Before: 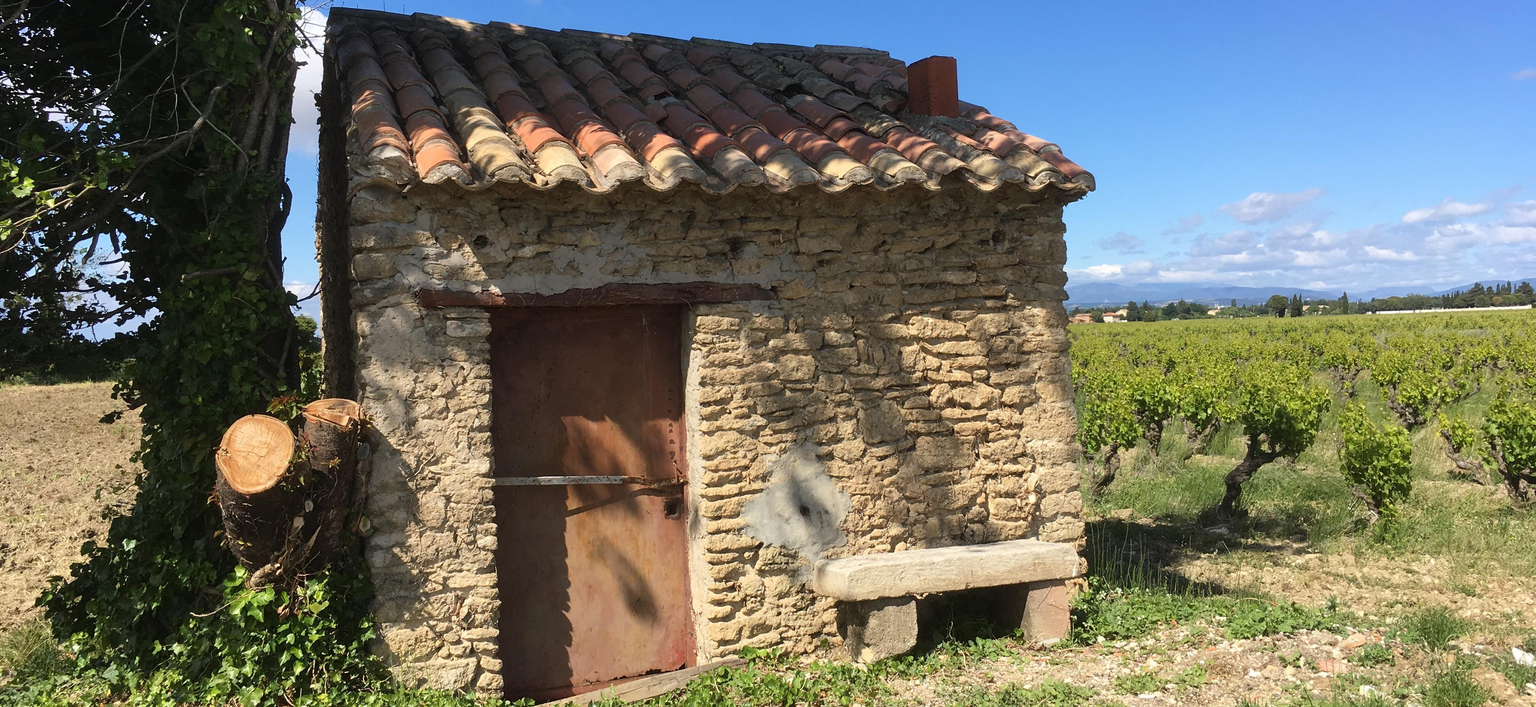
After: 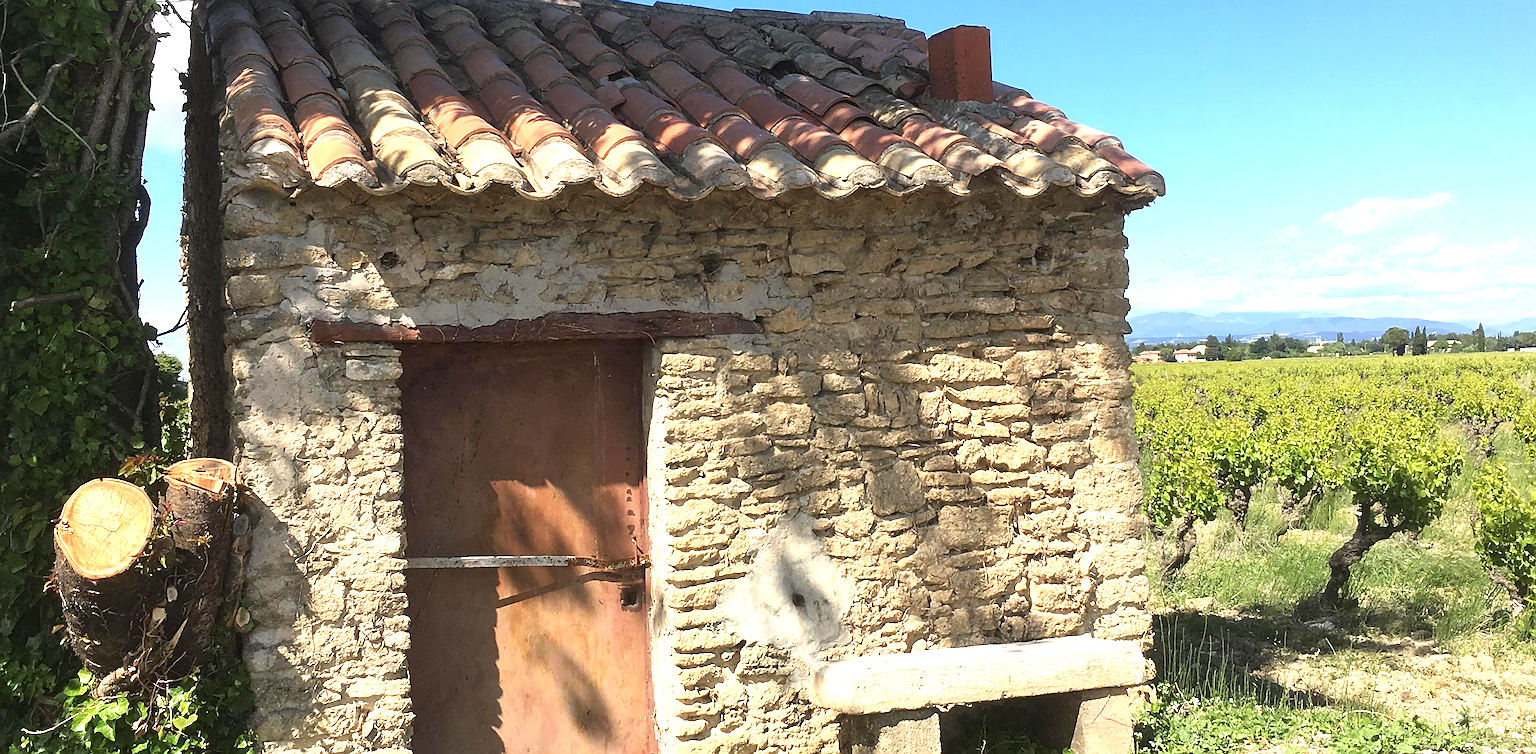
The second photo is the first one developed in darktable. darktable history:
exposure: exposure 1 EV, compensate highlight preservation false
sharpen: on, module defaults
crop: left 11.26%, top 5.15%, right 9.559%, bottom 10.388%
tone curve: color space Lab, independent channels, preserve colors none
